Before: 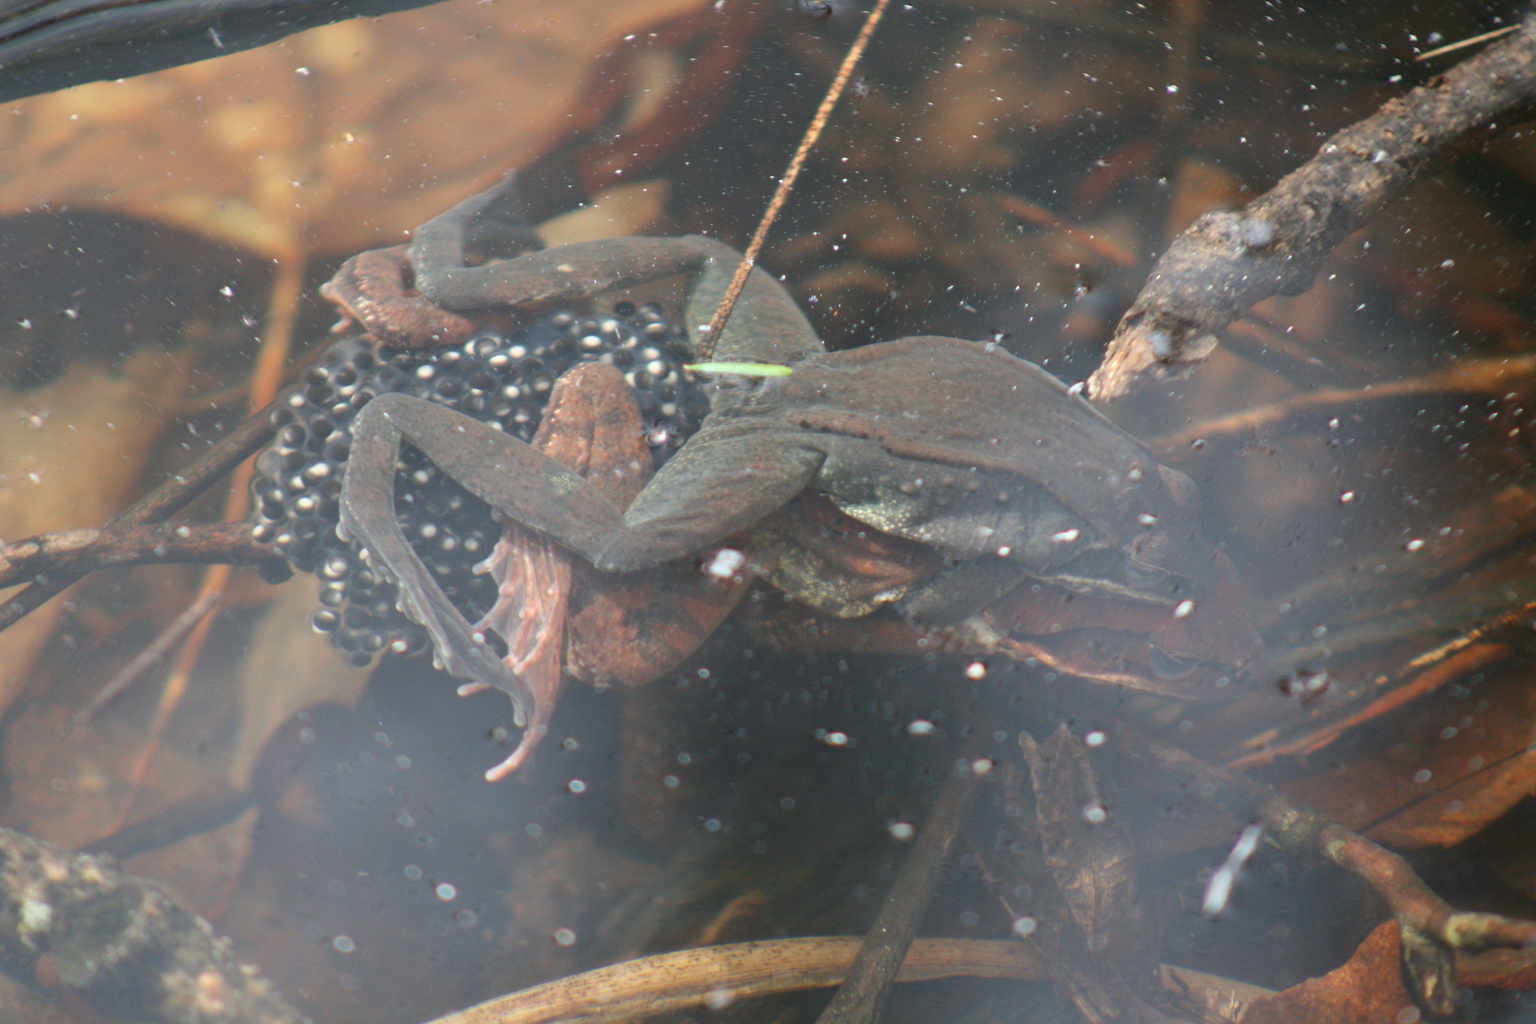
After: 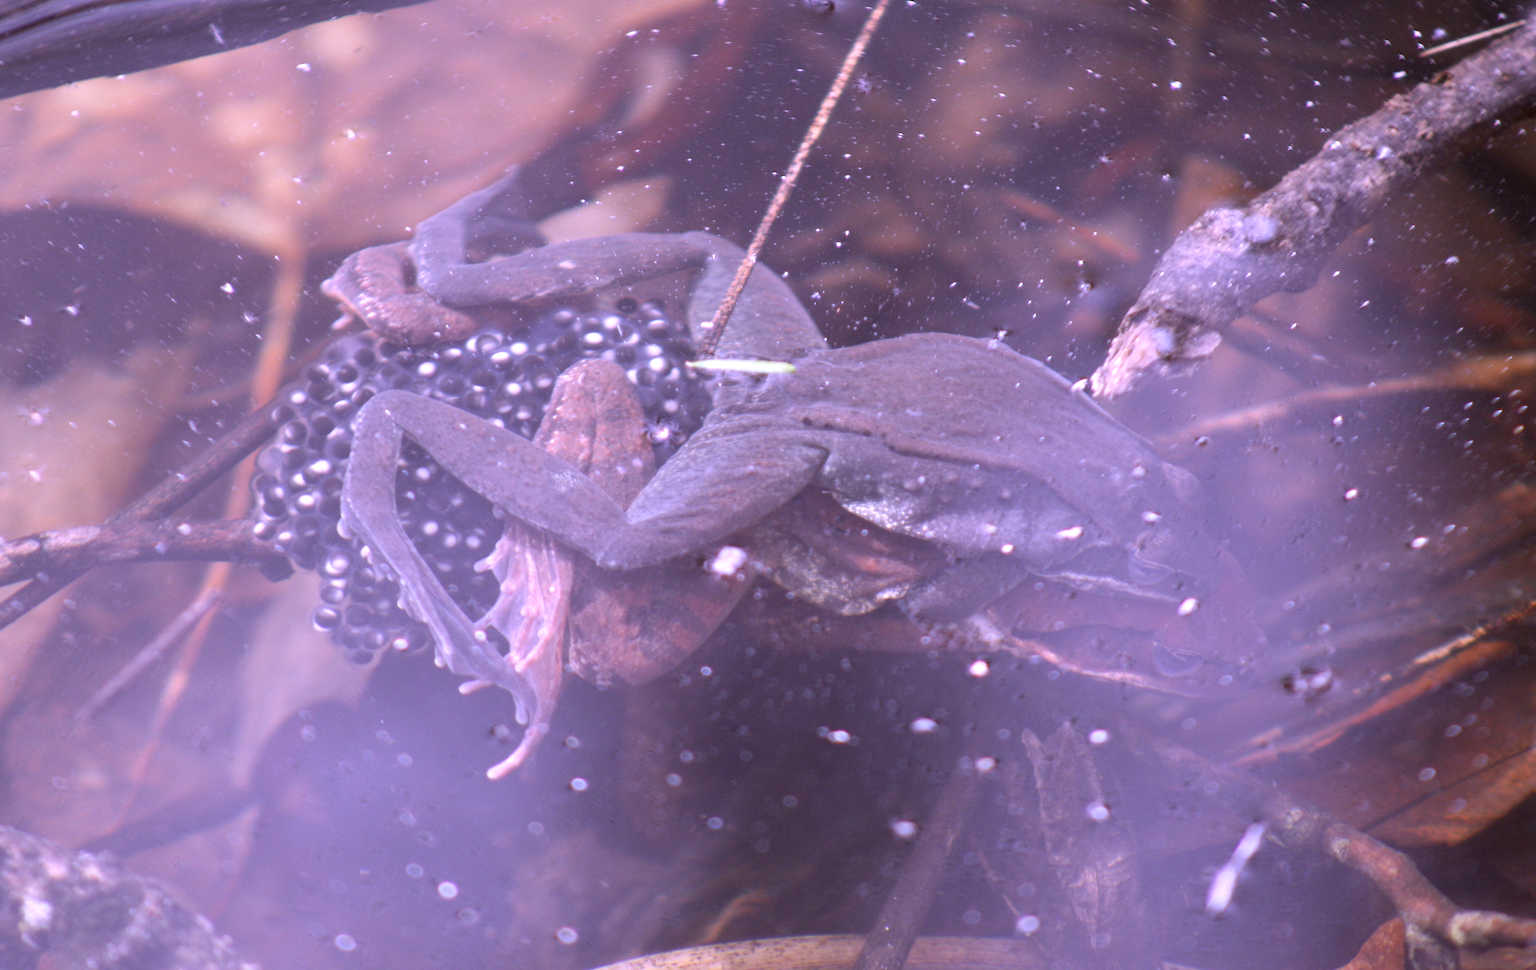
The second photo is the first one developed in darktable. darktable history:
crop: top 0.448%, right 0.264%, bottom 5.045%
exposure: black level correction 0.005, exposure 0.286 EV, compensate highlight preservation false
white balance: red 0.98, blue 1.61
color correction: highlights a* 10.21, highlights b* 9.79, shadows a* 8.61, shadows b* 7.88, saturation 0.8
